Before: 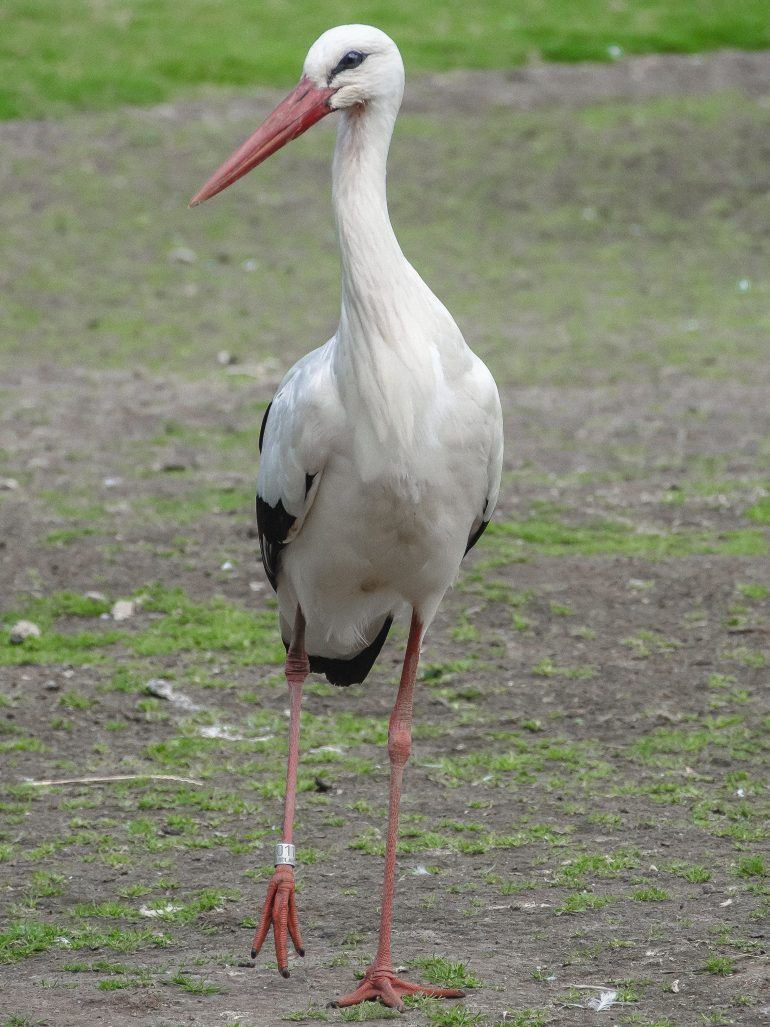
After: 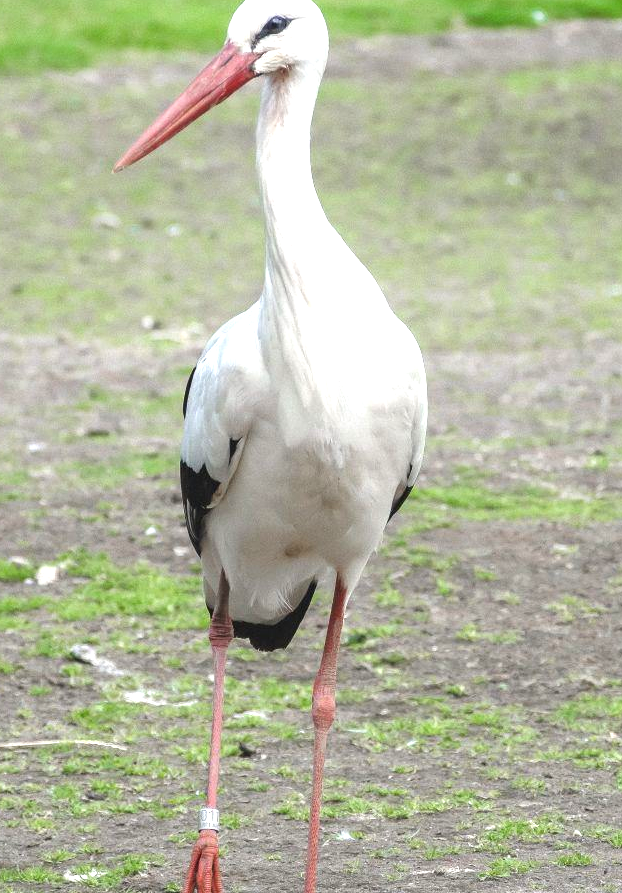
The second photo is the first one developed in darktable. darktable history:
white balance: red 1, blue 1
exposure: black level correction 0, exposure 1 EV, compensate exposure bias true, compensate highlight preservation false
crop: left 9.929%, top 3.475%, right 9.188%, bottom 9.529%
